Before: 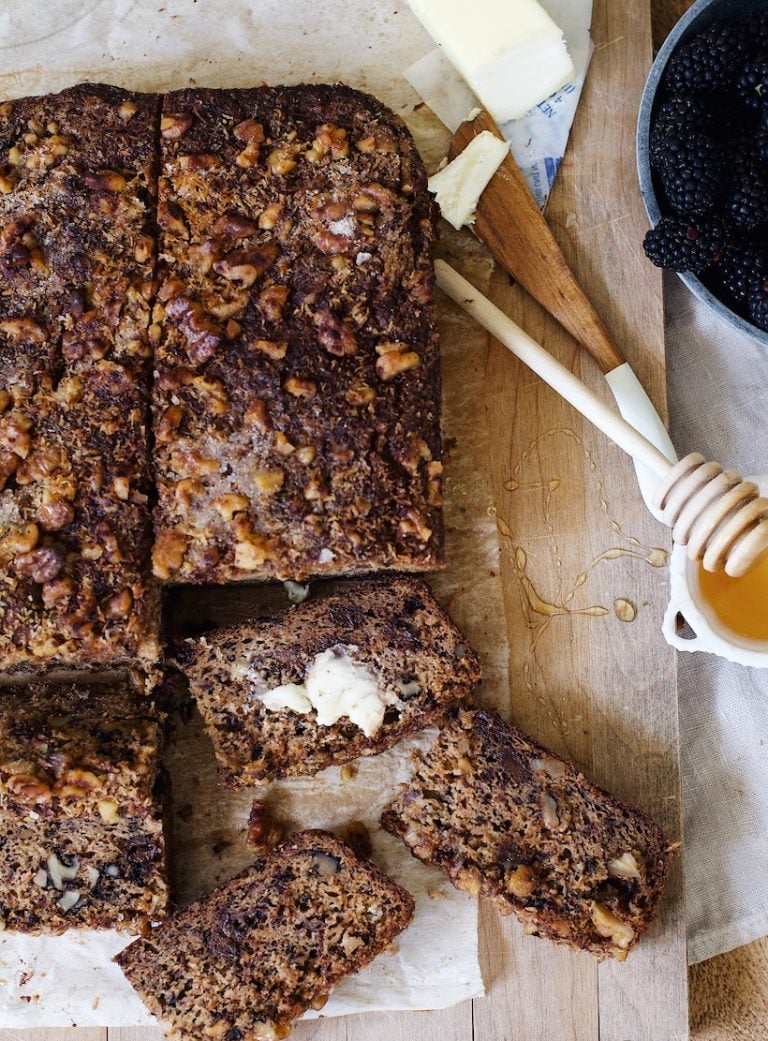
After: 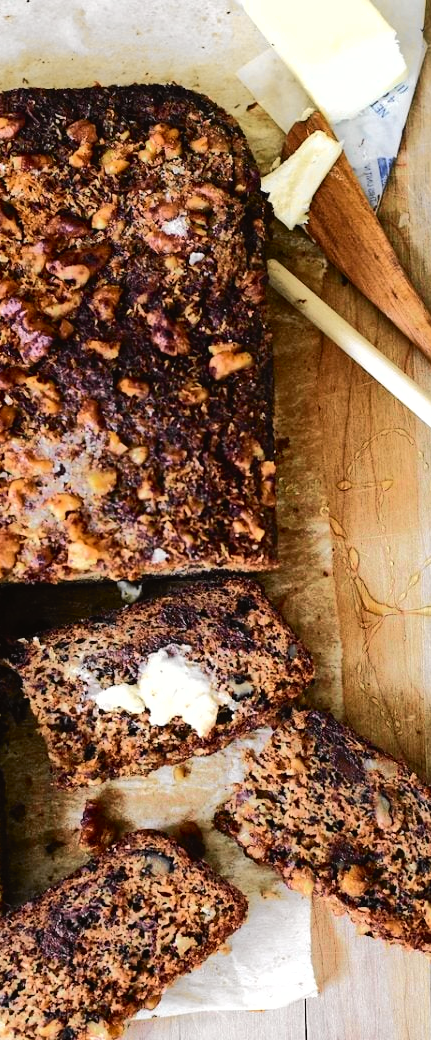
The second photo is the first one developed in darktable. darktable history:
crop: left 21.768%, right 22.03%, bottom 0%
tone equalizer: -8 EV -0.455 EV, -7 EV -0.392 EV, -6 EV -0.305 EV, -5 EV -0.254 EV, -3 EV 0.243 EV, -2 EV 0.31 EV, -1 EV 0.377 EV, +0 EV 0.414 EV, edges refinement/feathering 500, mask exposure compensation -1.57 EV, preserve details no
tone curve: curves: ch0 [(0, 0.019) (0.066, 0.054) (0.184, 0.184) (0.369, 0.417) (0.501, 0.586) (0.617, 0.71) (0.743, 0.787) (0.997, 0.997)]; ch1 [(0, 0) (0.187, 0.156) (0.388, 0.372) (0.437, 0.428) (0.474, 0.472) (0.499, 0.5) (0.521, 0.514) (0.548, 0.567) (0.6, 0.629) (0.82, 0.831) (1, 1)]; ch2 [(0, 0) (0.234, 0.227) (0.352, 0.372) (0.459, 0.484) (0.5, 0.505) (0.518, 0.516) (0.529, 0.541) (0.56, 0.594) (0.607, 0.644) (0.74, 0.771) (0.858, 0.873) (0.999, 0.994)], color space Lab, independent channels, preserve colors none
shadows and highlights: shadows 2.36, highlights -18.88, soften with gaussian
